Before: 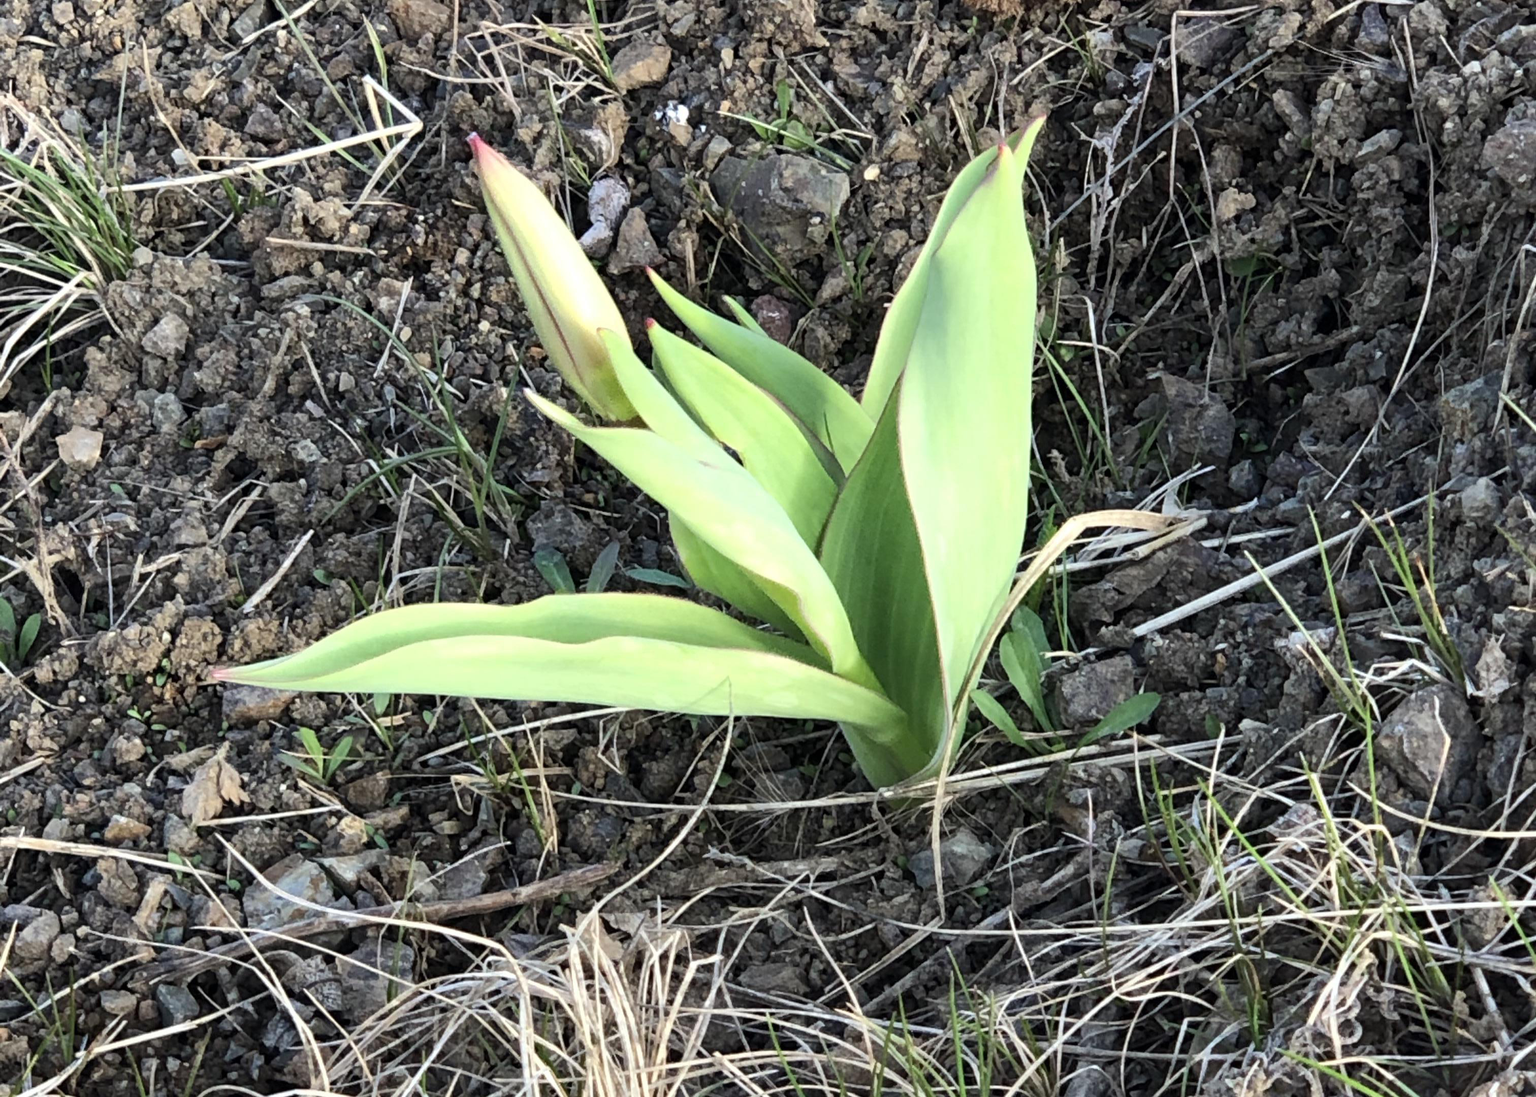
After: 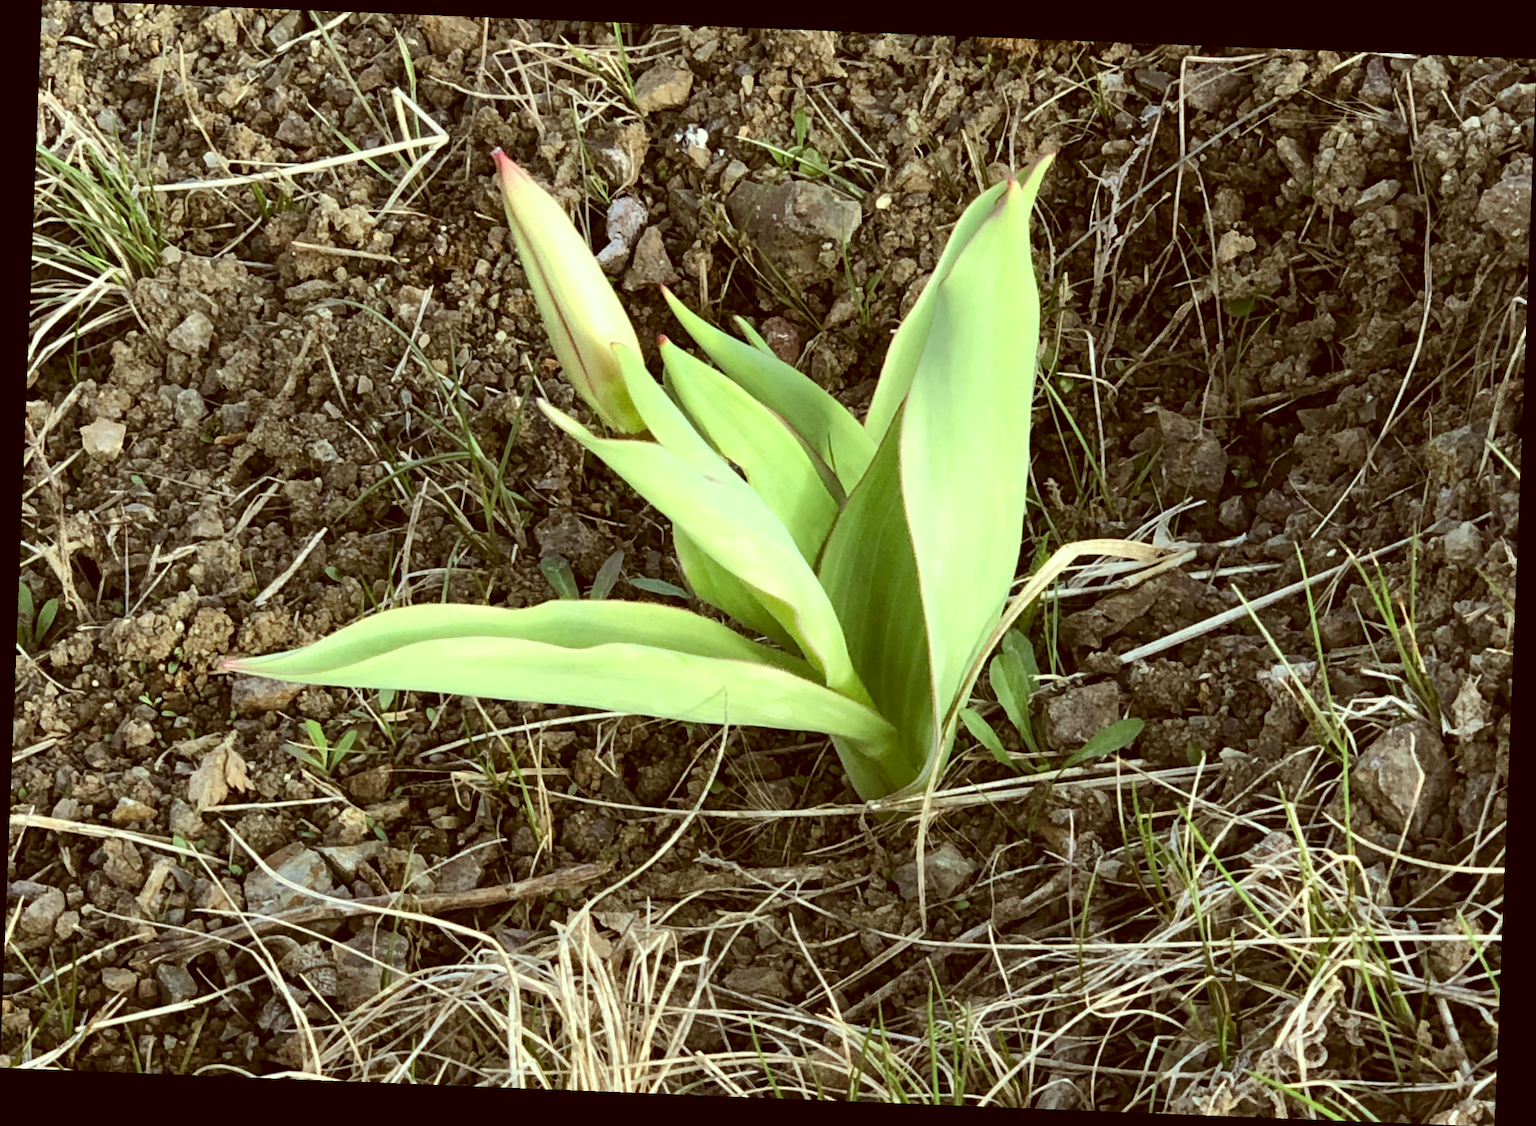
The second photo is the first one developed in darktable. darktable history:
color correction: highlights a* -5.94, highlights b* 9.48, shadows a* 10.12, shadows b* 23.94
rotate and perspective: rotation 2.27°, automatic cropping off
